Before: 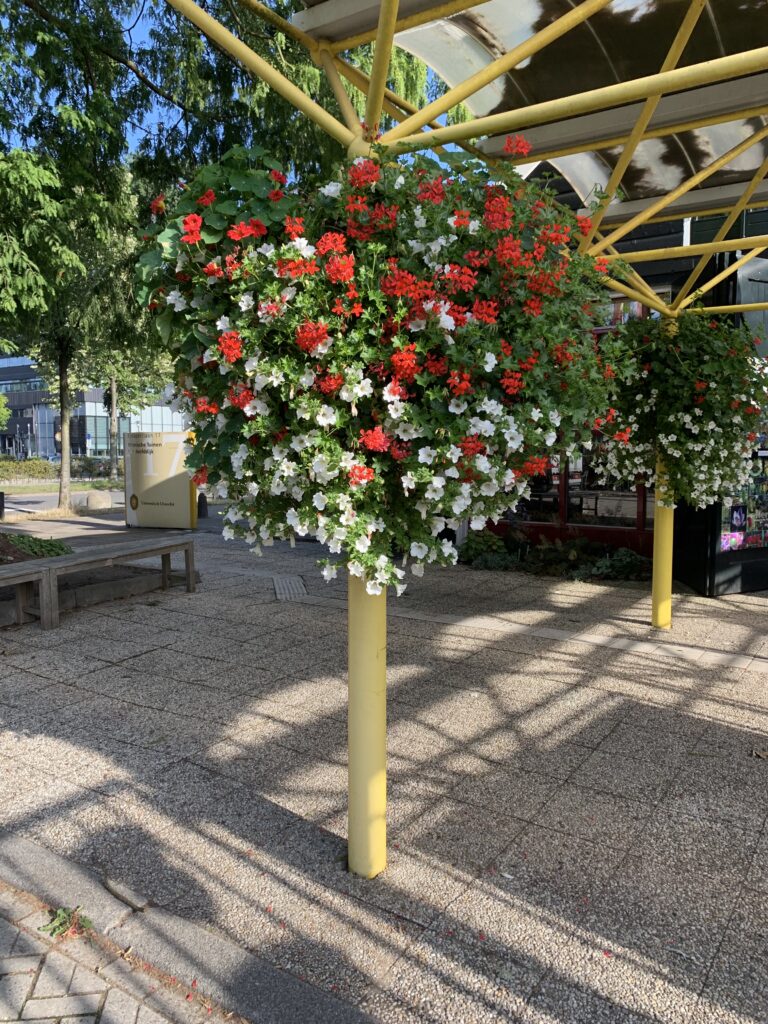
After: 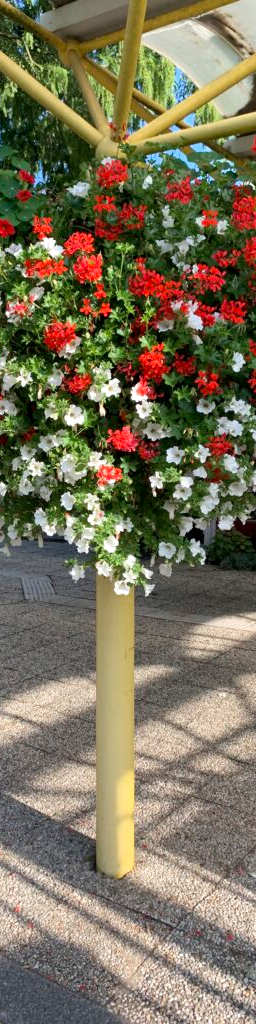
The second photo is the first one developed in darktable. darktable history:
exposure: black level correction 0.002, exposure 0.296 EV, compensate highlight preservation false
color zones: curves: ch0 [(0, 0.5) (0.143, 0.5) (0.286, 0.456) (0.429, 0.5) (0.571, 0.5) (0.714, 0.5) (0.857, 0.5) (1, 0.5)]; ch1 [(0, 0.5) (0.143, 0.5) (0.286, 0.422) (0.429, 0.5) (0.571, 0.5) (0.714, 0.5) (0.857, 0.5) (1, 0.5)]
crop: left 32.894%, right 33.729%
